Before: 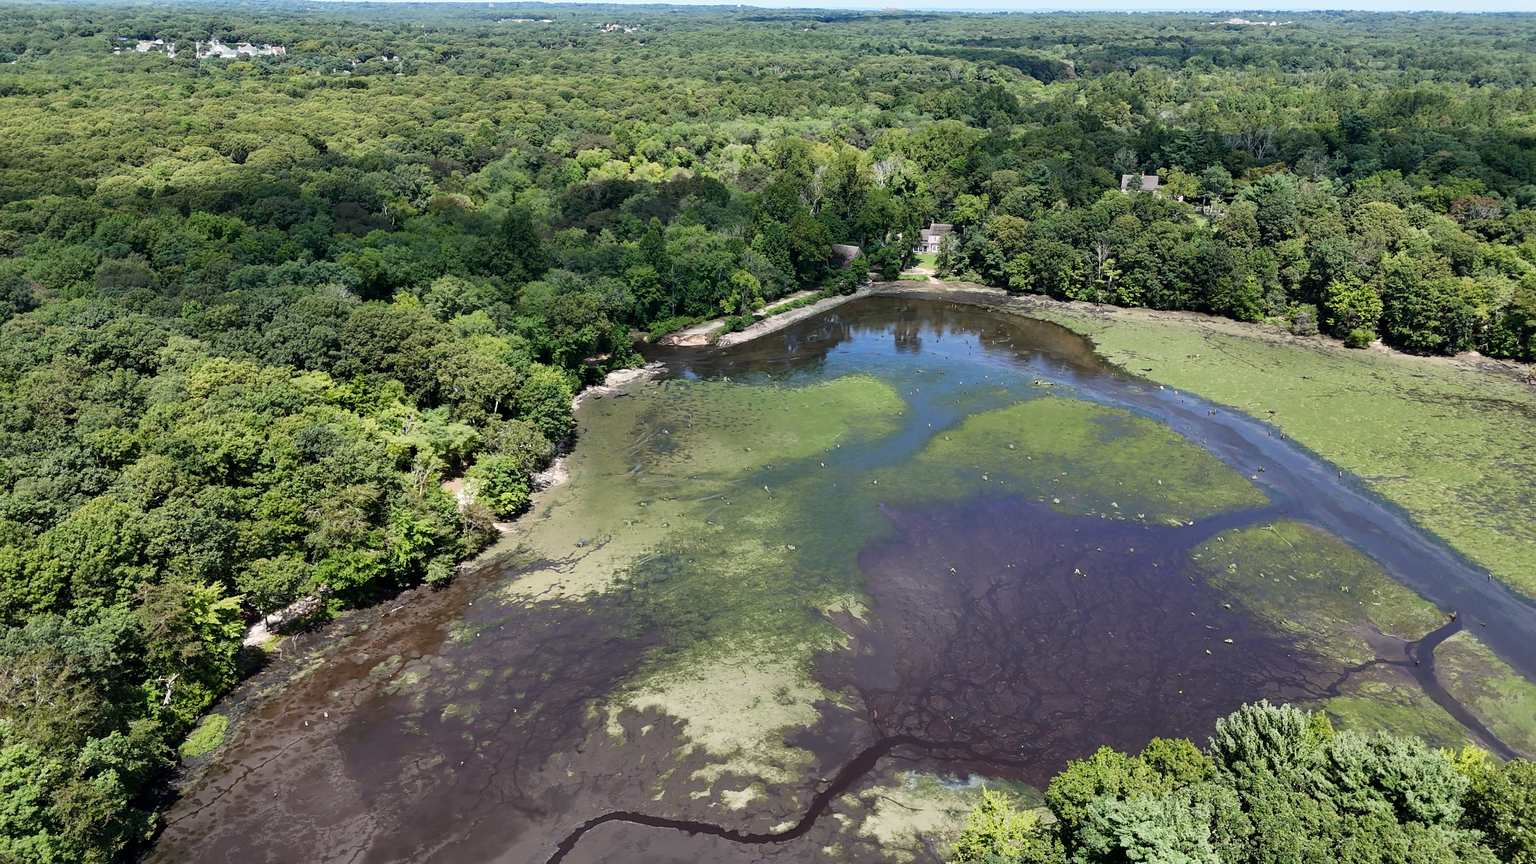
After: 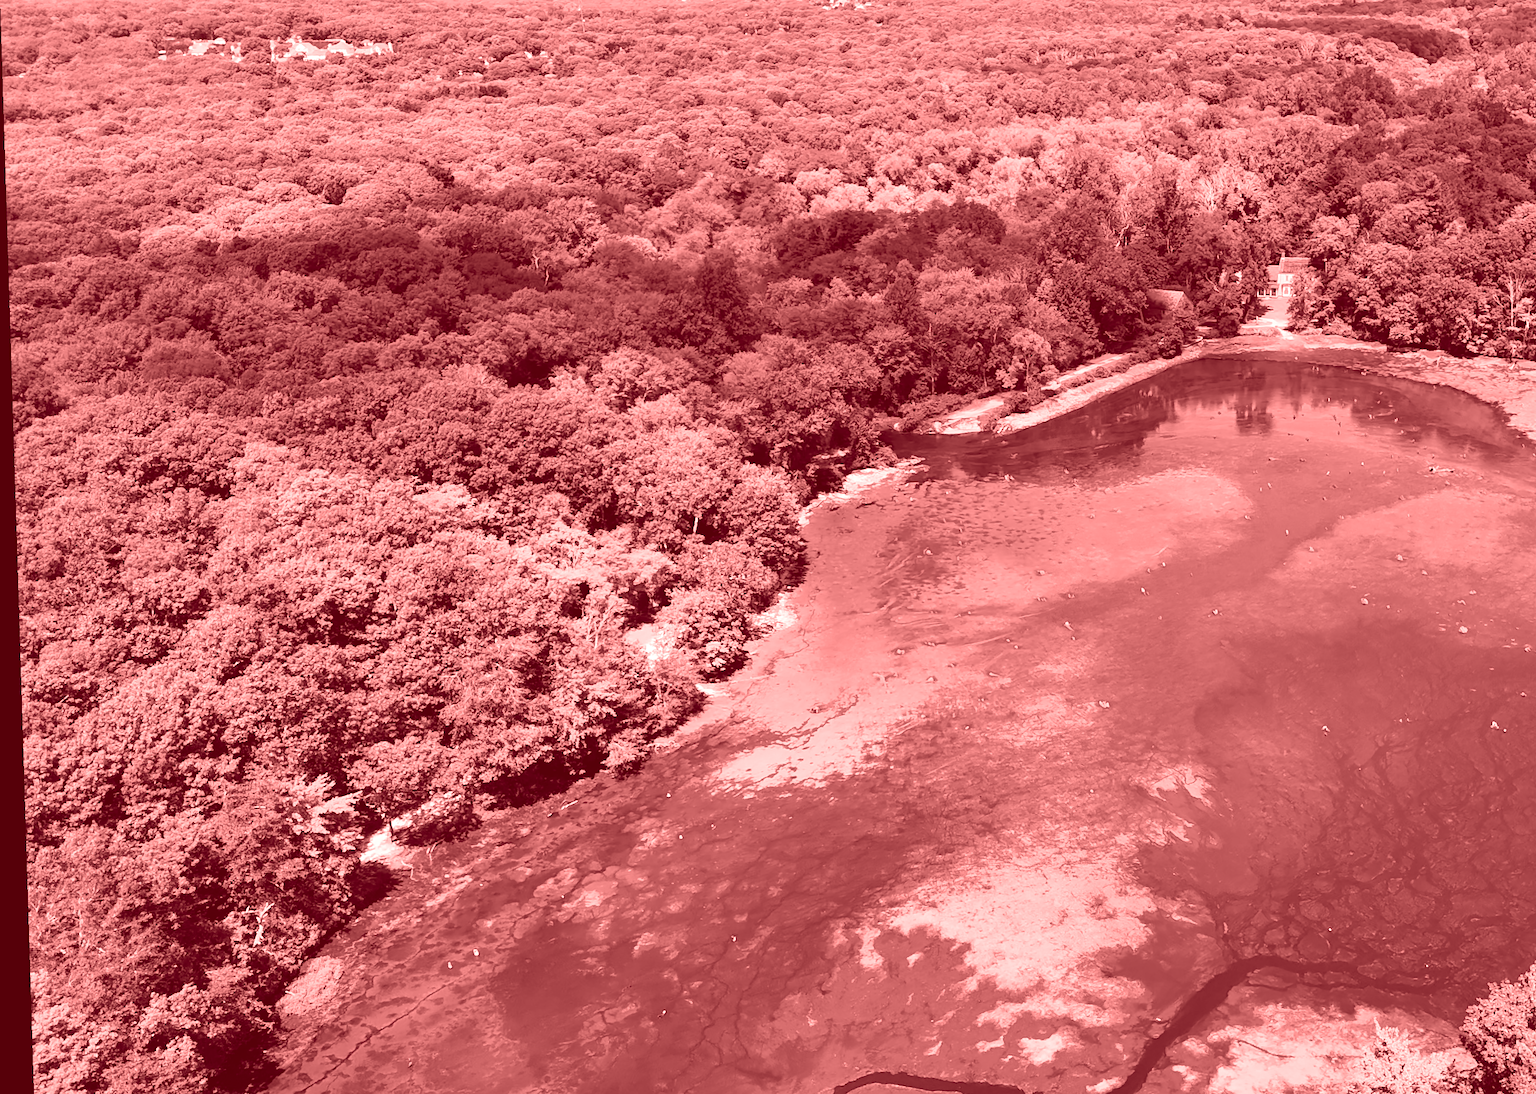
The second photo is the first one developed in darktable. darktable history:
rotate and perspective: rotation -1.77°, lens shift (horizontal) 0.004, automatic cropping off
crop: top 5.803%, right 27.864%, bottom 5.804%
colorize: saturation 60%, source mix 100%
